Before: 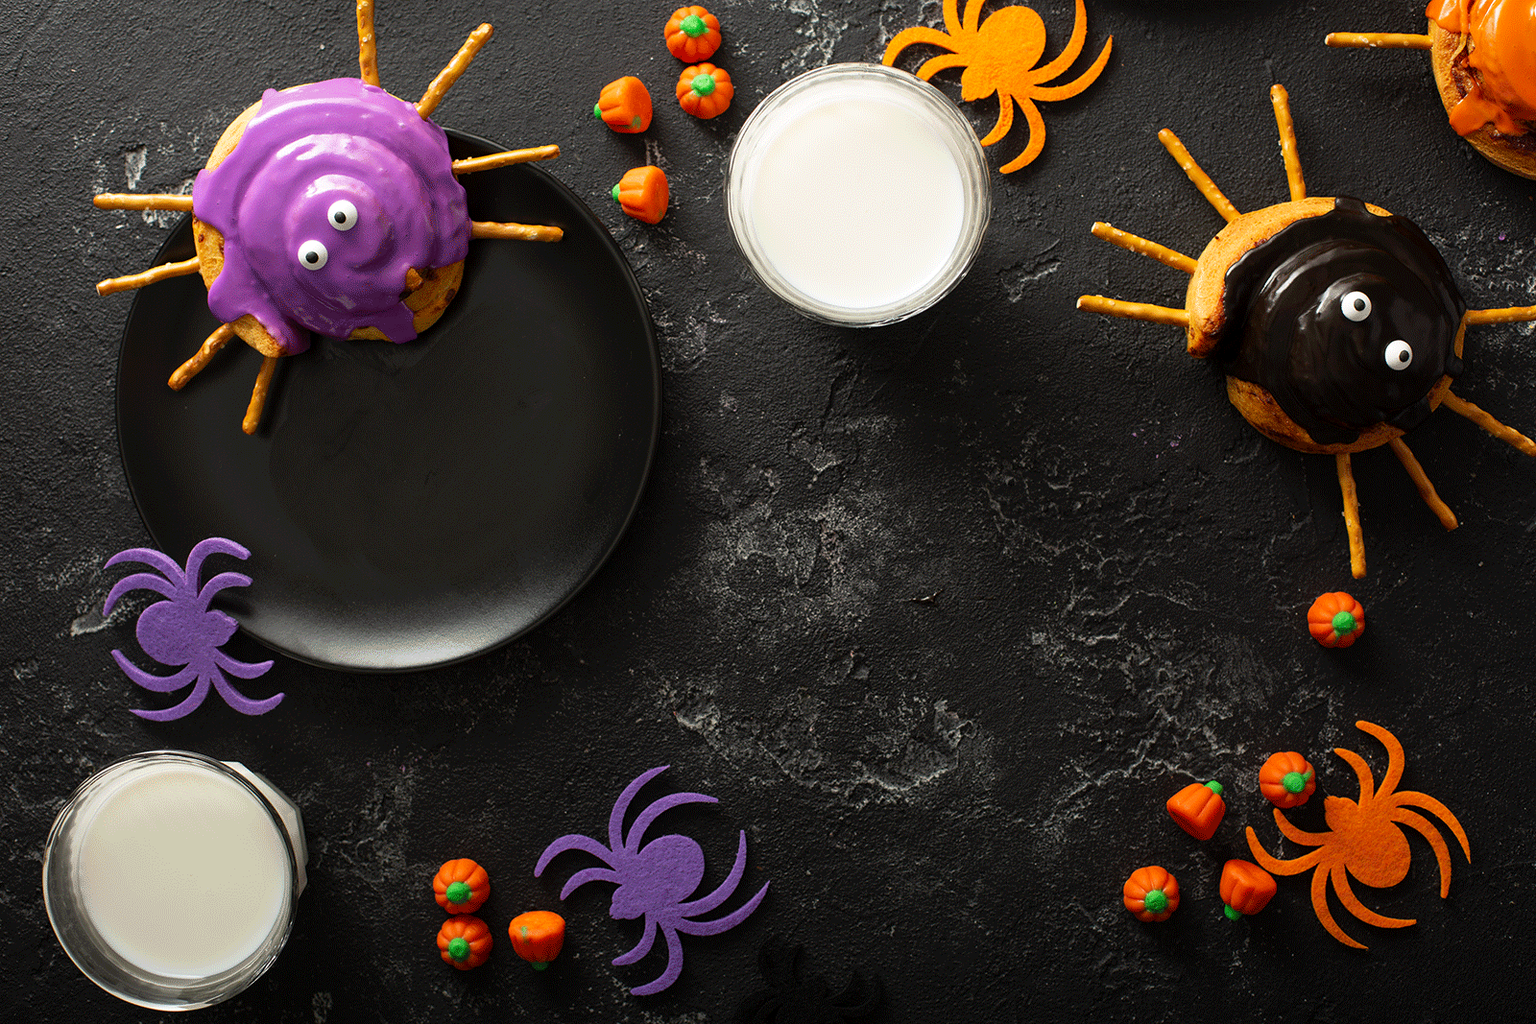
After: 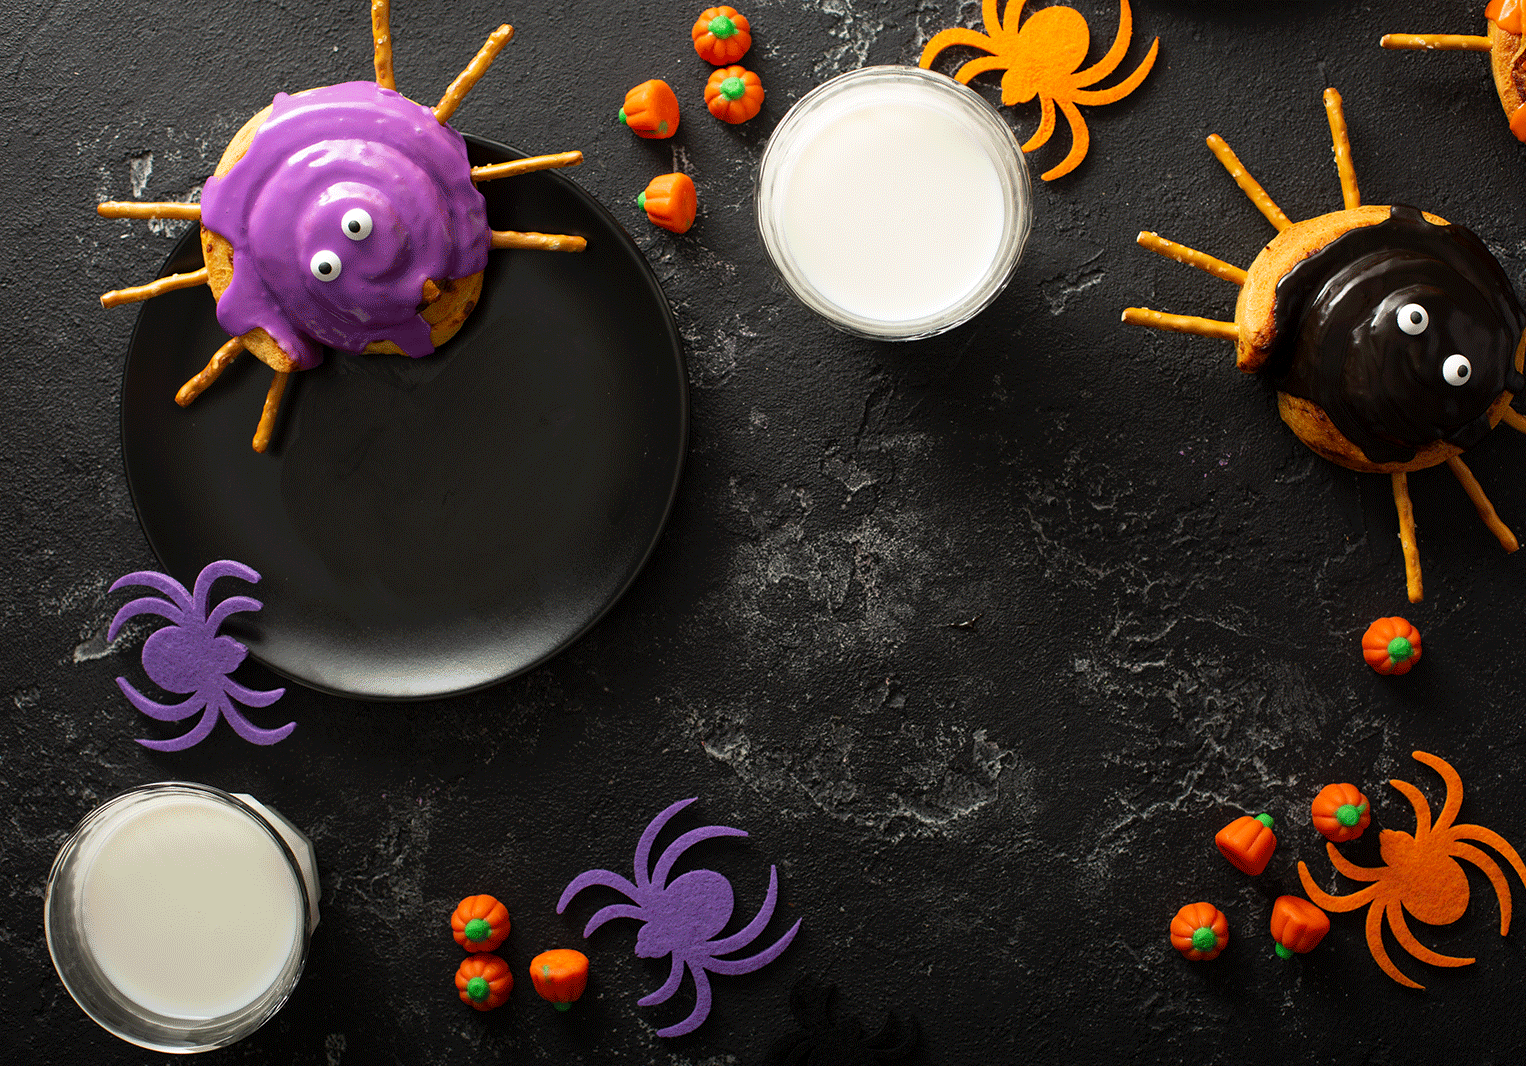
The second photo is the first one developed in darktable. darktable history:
crop: right 4.563%, bottom 0.032%
